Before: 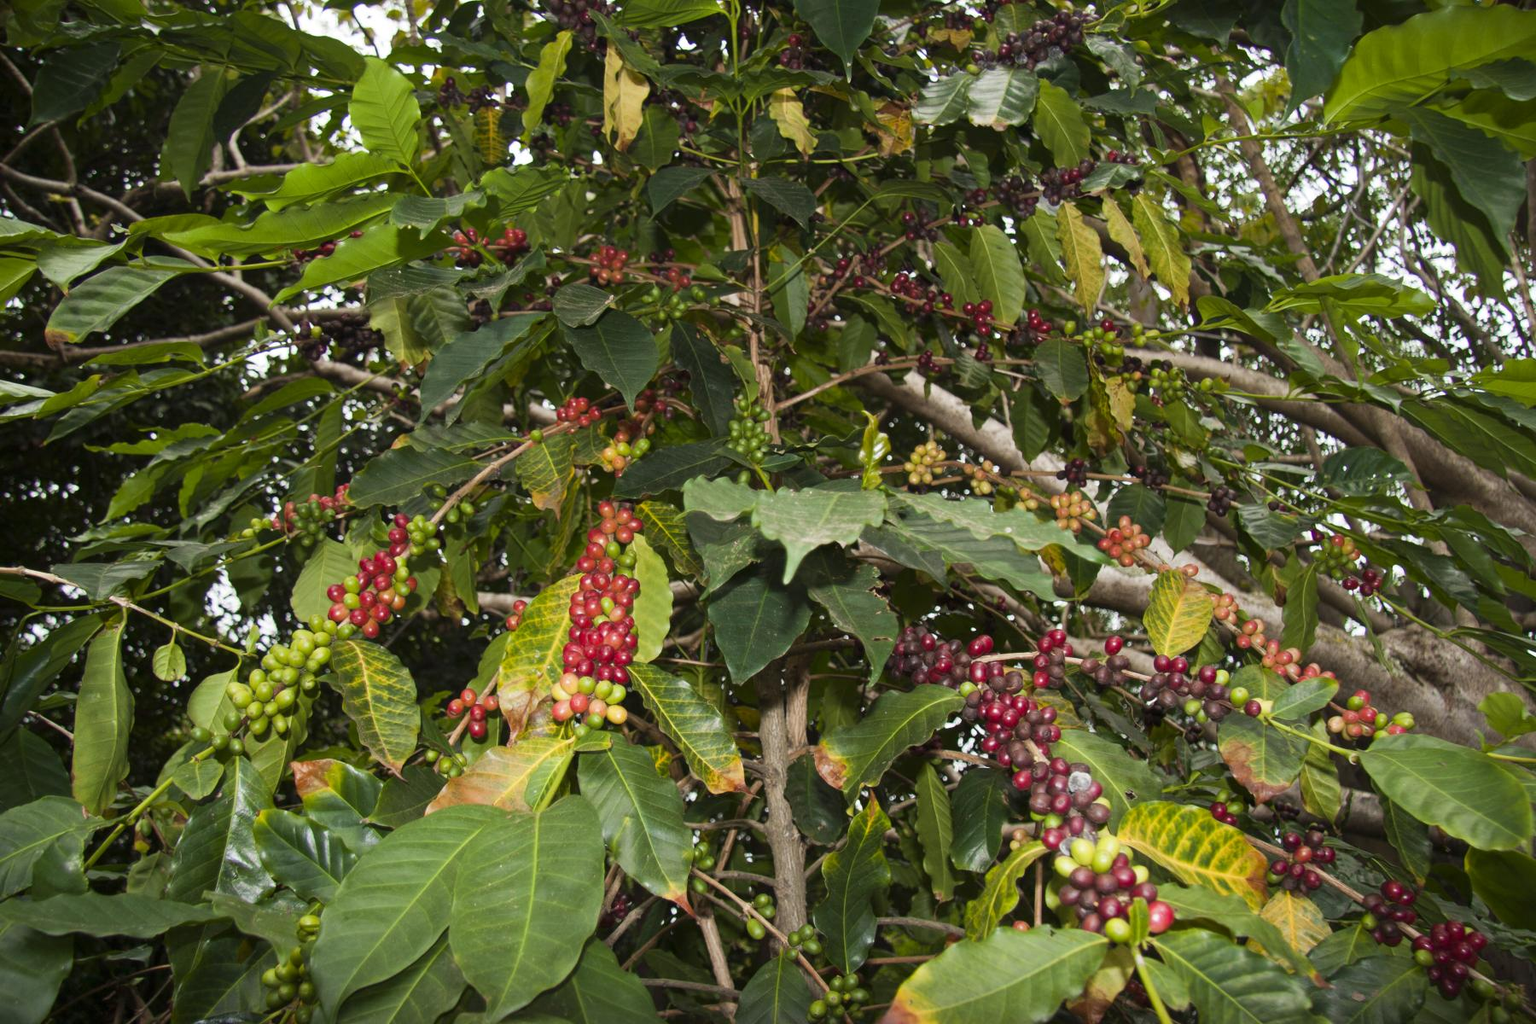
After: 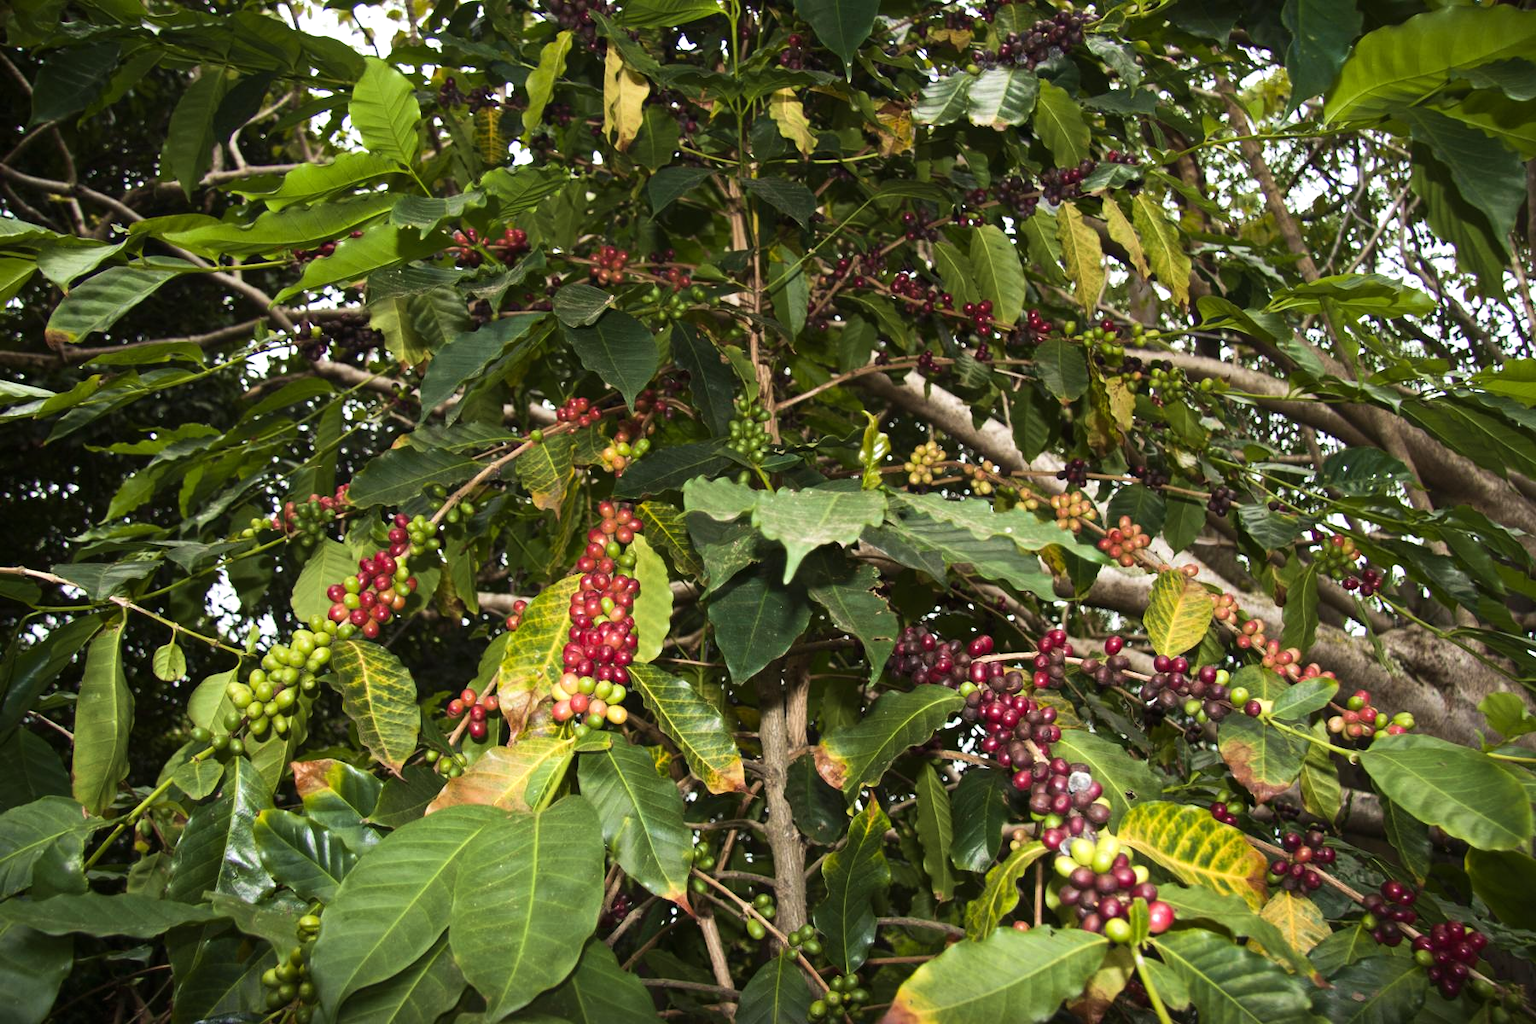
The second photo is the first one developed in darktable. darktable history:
tone equalizer: -8 EV -0.44 EV, -7 EV -0.355 EV, -6 EV -0.34 EV, -5 EV -0.249 EV, -3 EV 0.221 EV, -2 EV 0.362 EV, -1 EV 0.398 EV, +0 EV 0.425 EV, edges refinement/feathering 500, mask exposure compensation -1.57 EV, preserve details no
velvia: on, module defaults
